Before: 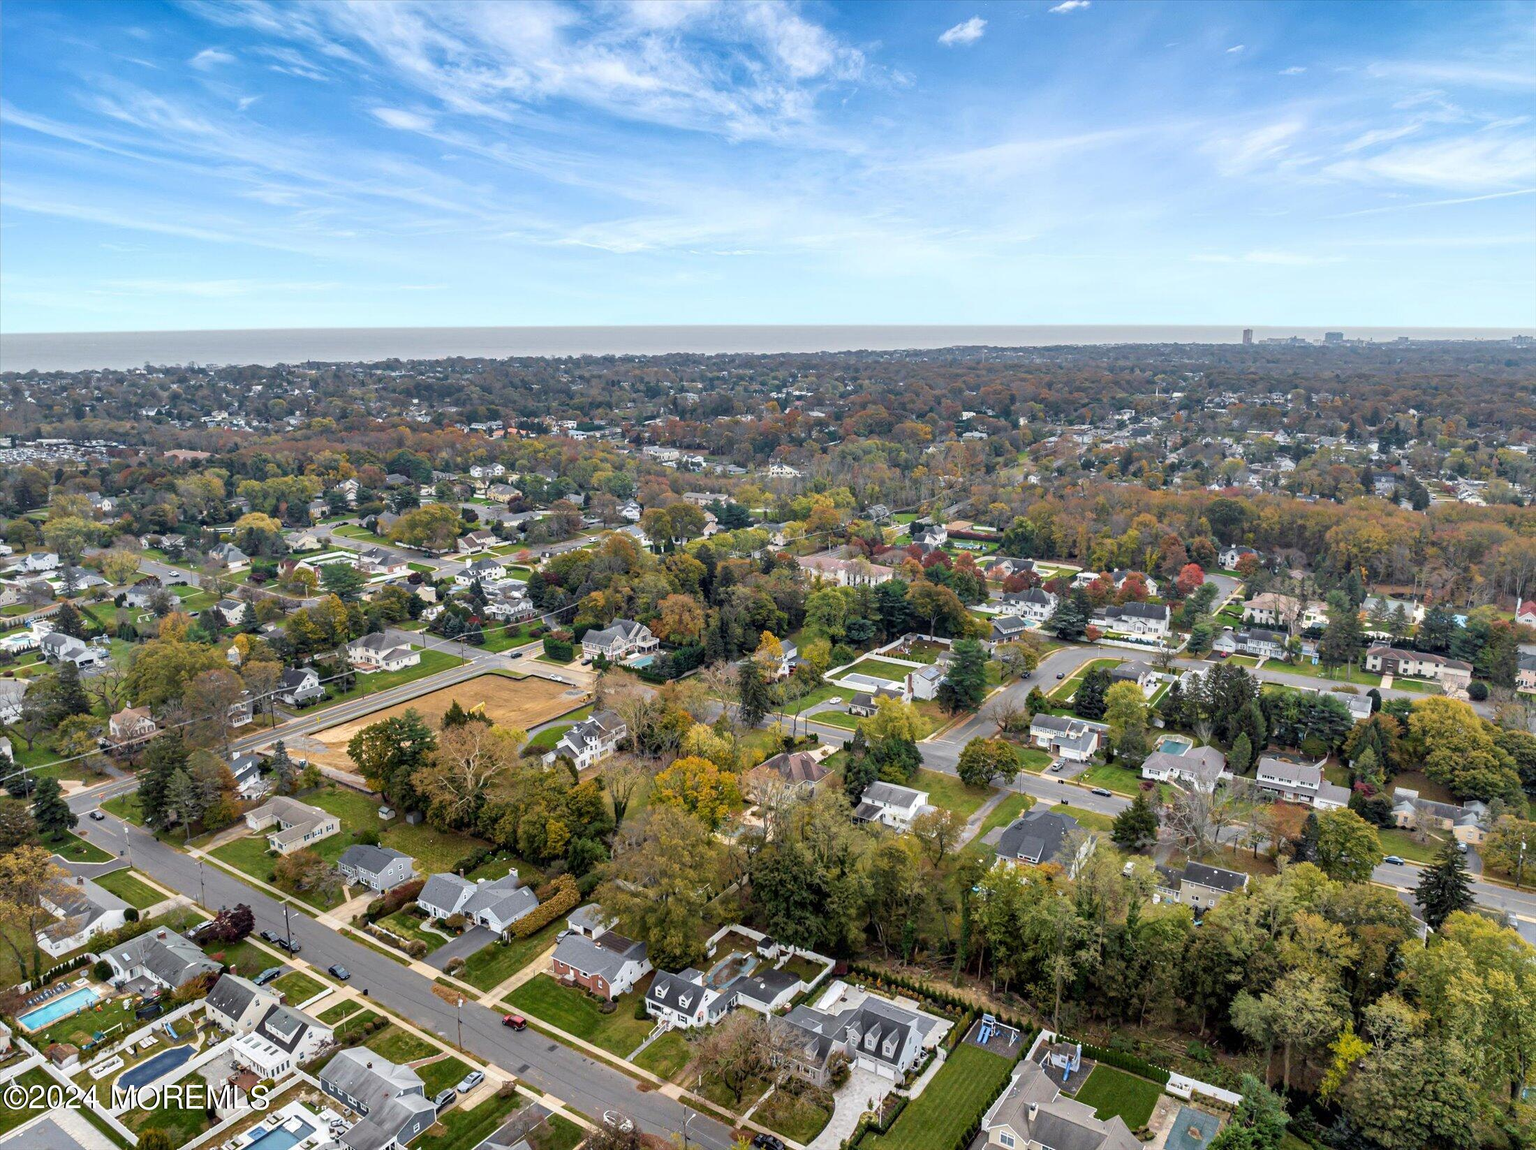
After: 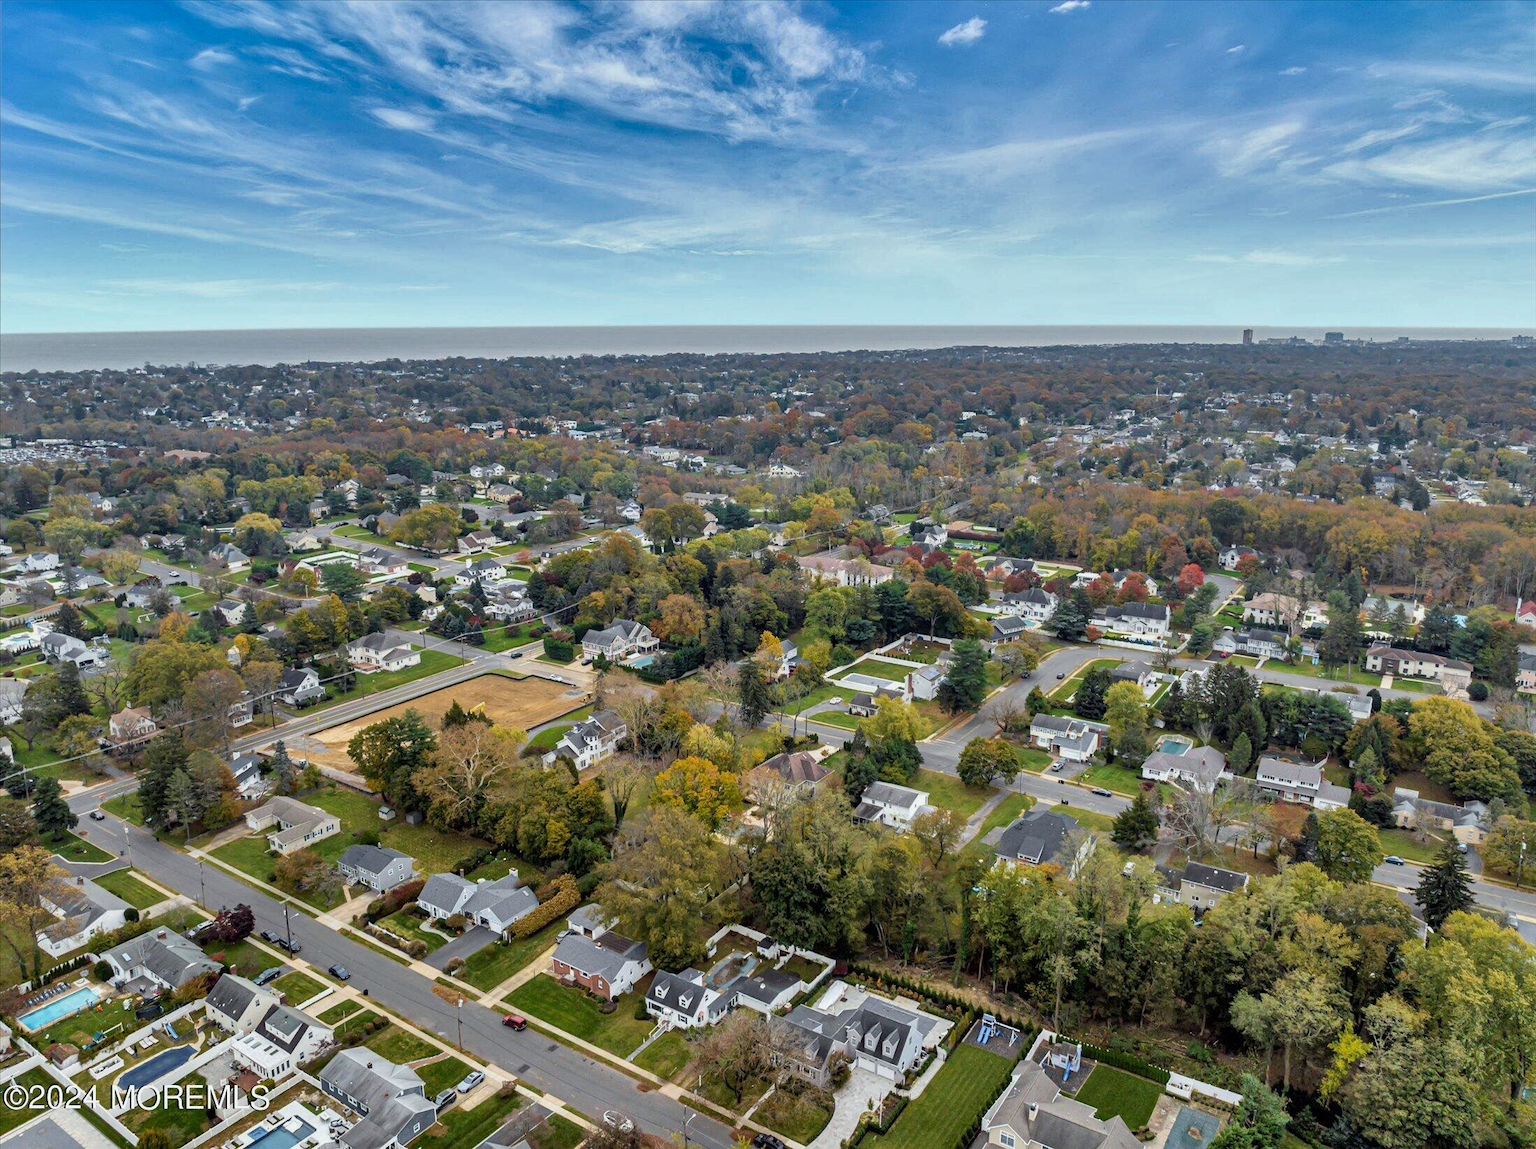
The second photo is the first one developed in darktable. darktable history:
white balance: red 0.978, blue 0.999
shadows and highlights: white point adjustment -3.64, highlights -63.34, highlights color adjustment 42%, soften with gaussian
